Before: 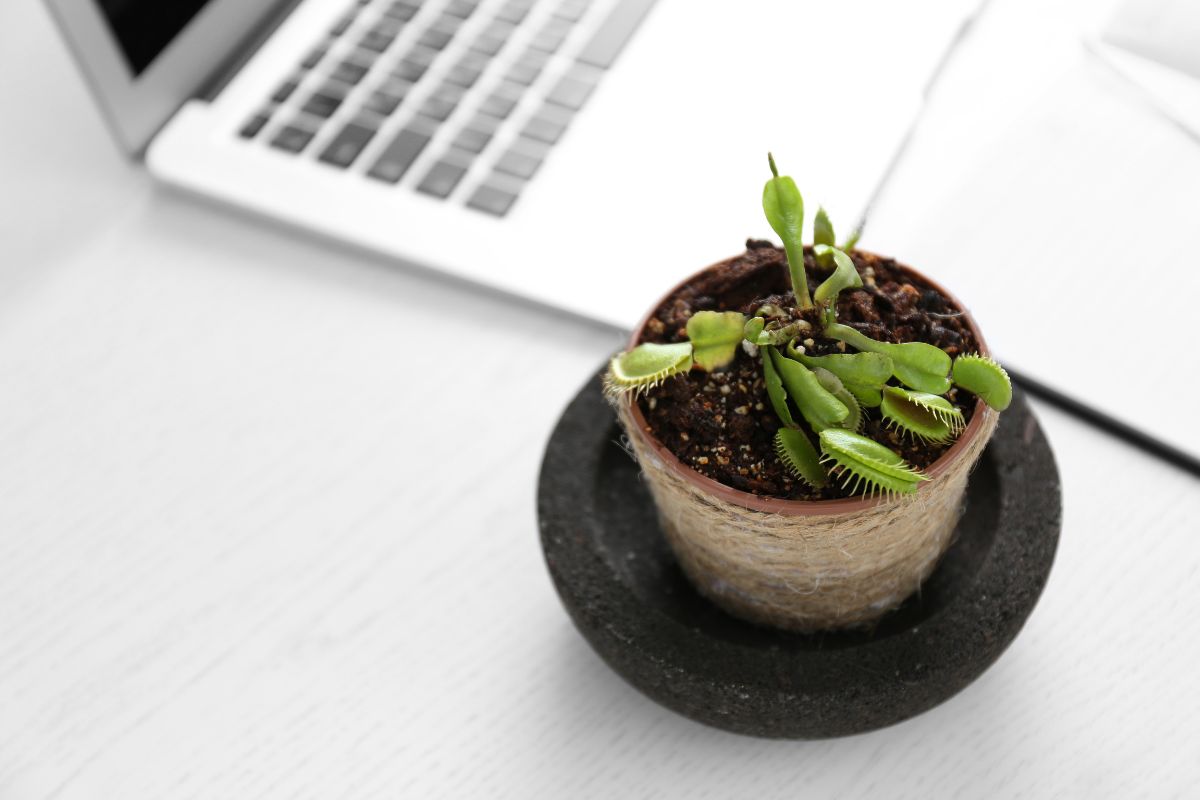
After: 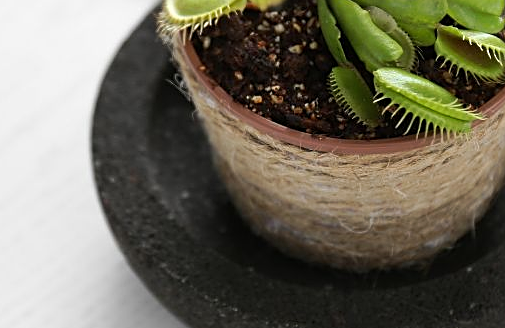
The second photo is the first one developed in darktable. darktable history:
tone curve: curves: ch0 [(0, 0) (0.003, 0.003) (0.011, 0.011) (0.025, 0.024) (0.044, 0.044) (0.069, 0.068) (0.1, 0.098) (0.136, 0.133) (0.177, 0.174) (0.224, 0.22) (0.277, 0.272) (0.335, 0.329) (0.399, 0.392) (0.468, 0.46) (0.543, 0.546) (0.623, 0.626) (0.709, 0.711) (0.801, 0.802) (0.898, 0.898) (1, 1)], preserve colors none
white balance: emerald 1
crop: left 37.221%, top 45.169%, right 20.63%, bottom 13.777%
sharpen: on, module defaults
